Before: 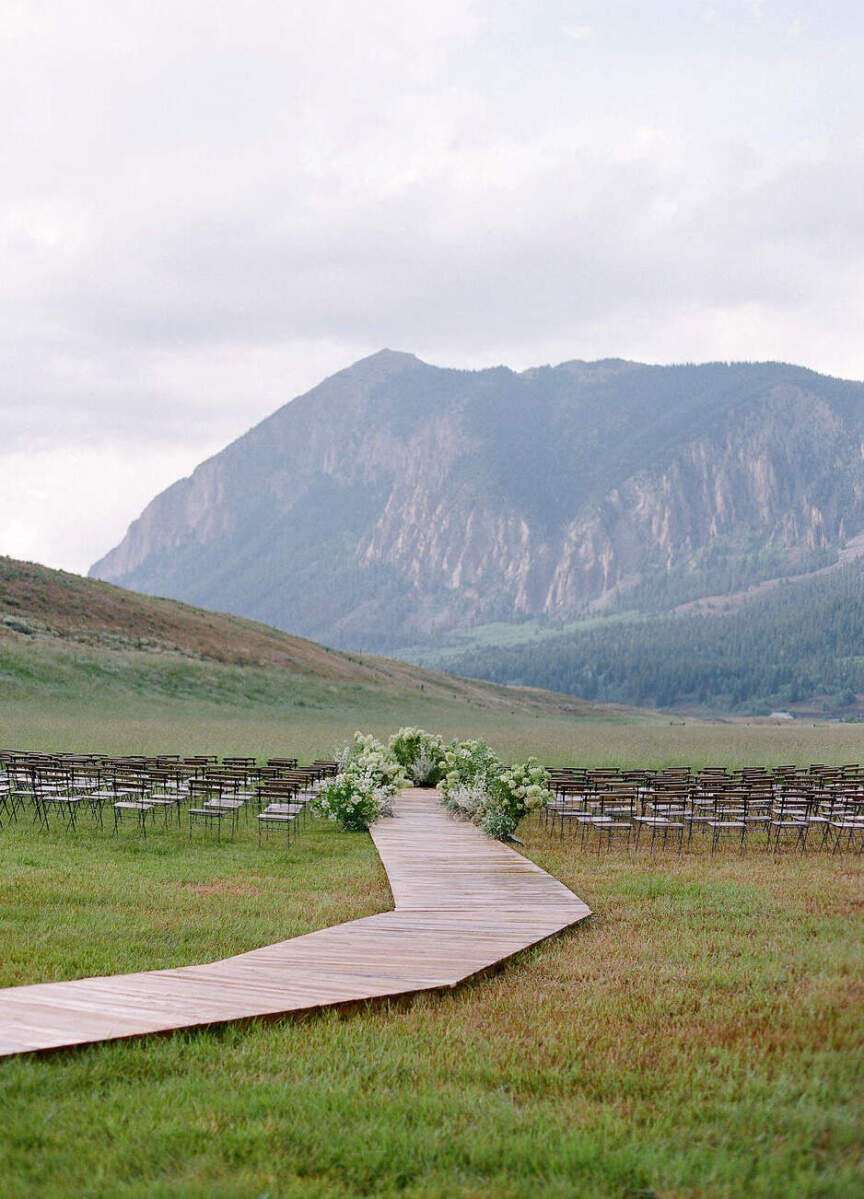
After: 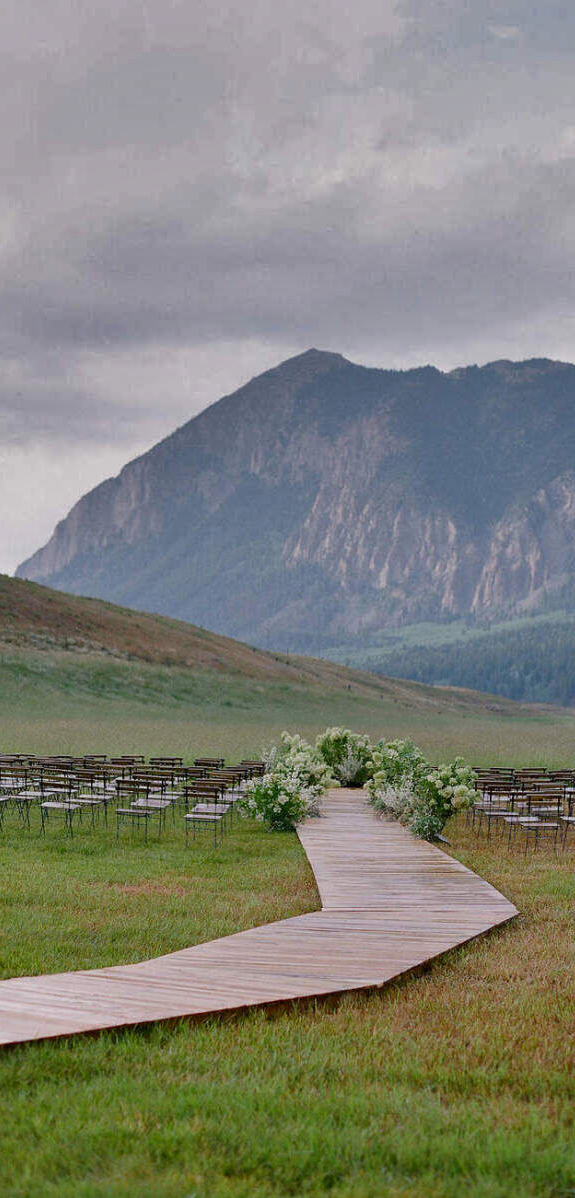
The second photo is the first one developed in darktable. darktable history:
shadows and highlights: shadows 80.94, white point adjustment -9.14, highlights -61.34, soften with gaussian
crop and rotate: left 8.543%, right 24.845%
